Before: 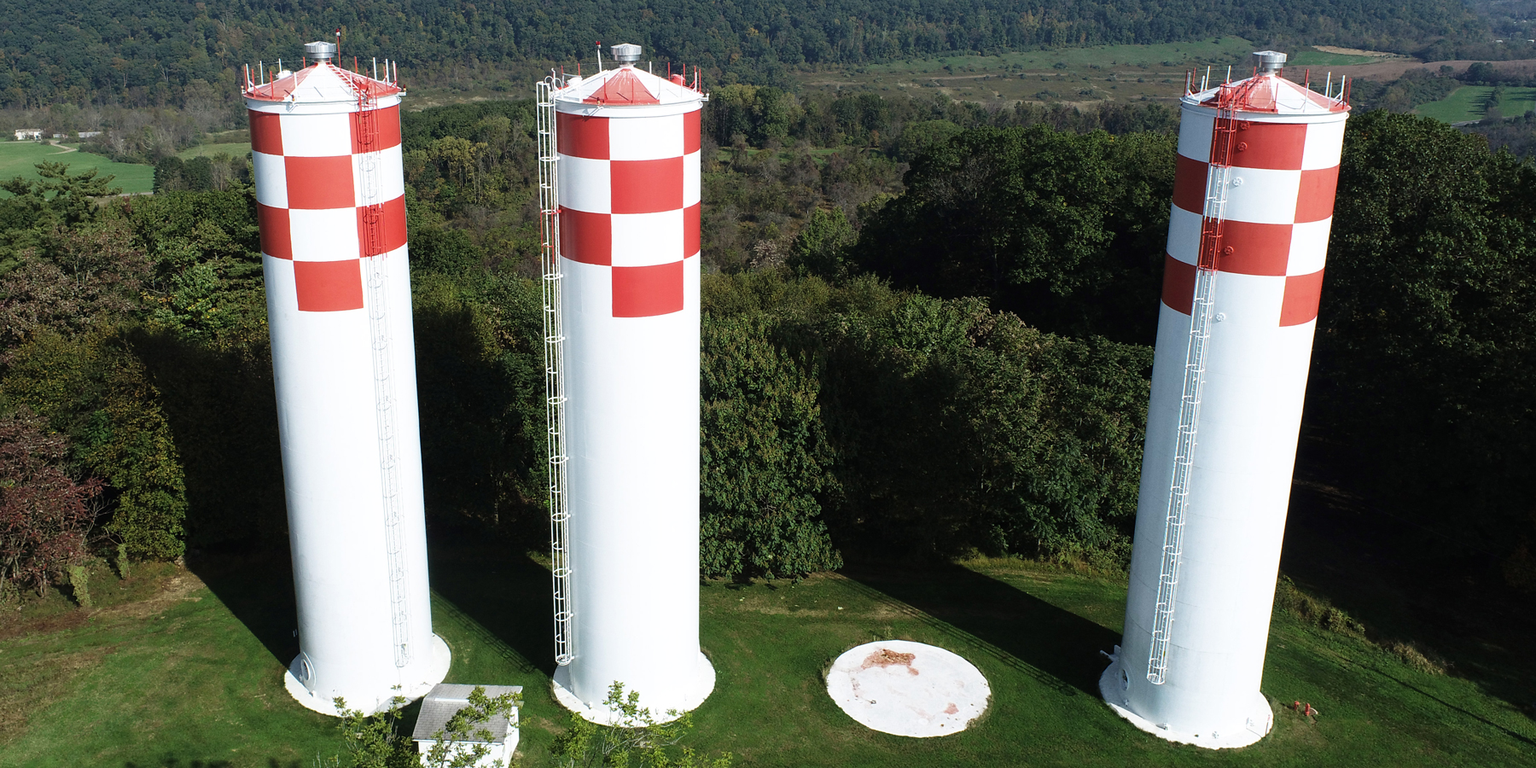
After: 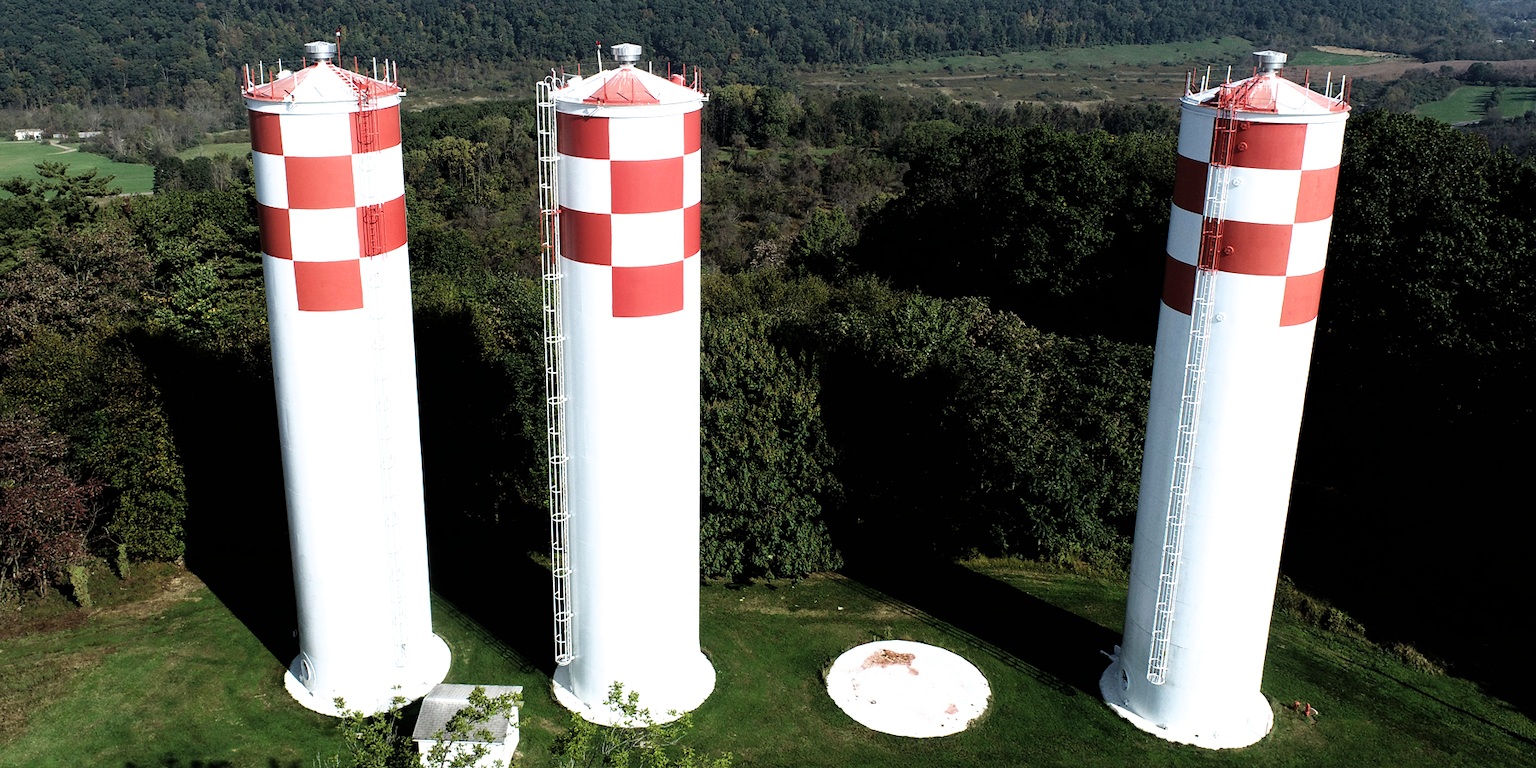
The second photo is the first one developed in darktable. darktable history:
filmic rgb: black relative exposure -8.22 EV, white relative exposure 2.2 EV, target white luminance 99.944%, hardness 7.05, latitude 74.67%, contrast 1.316, highlights saturation mix -2.36%, shadows ↔ highlights balance 29.78%
